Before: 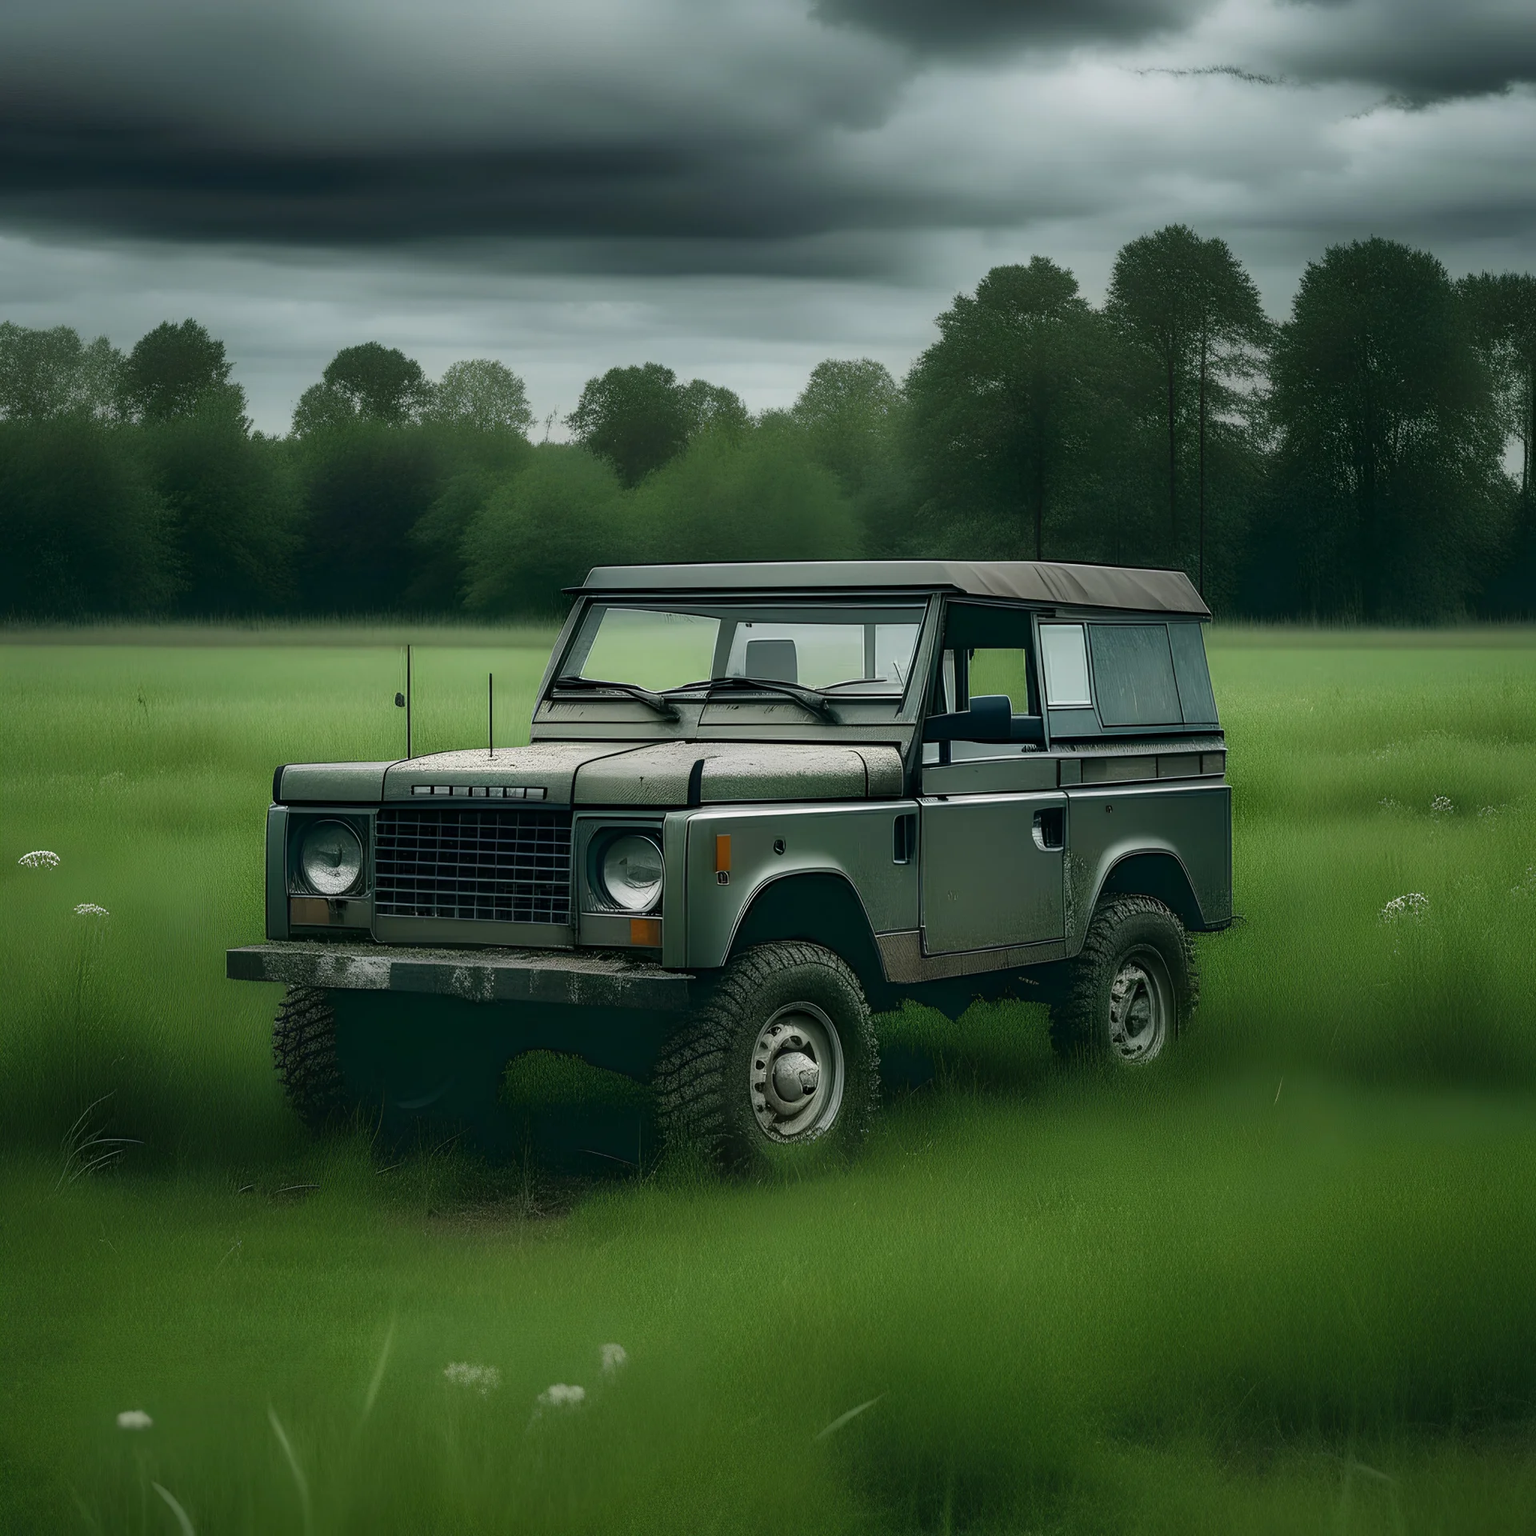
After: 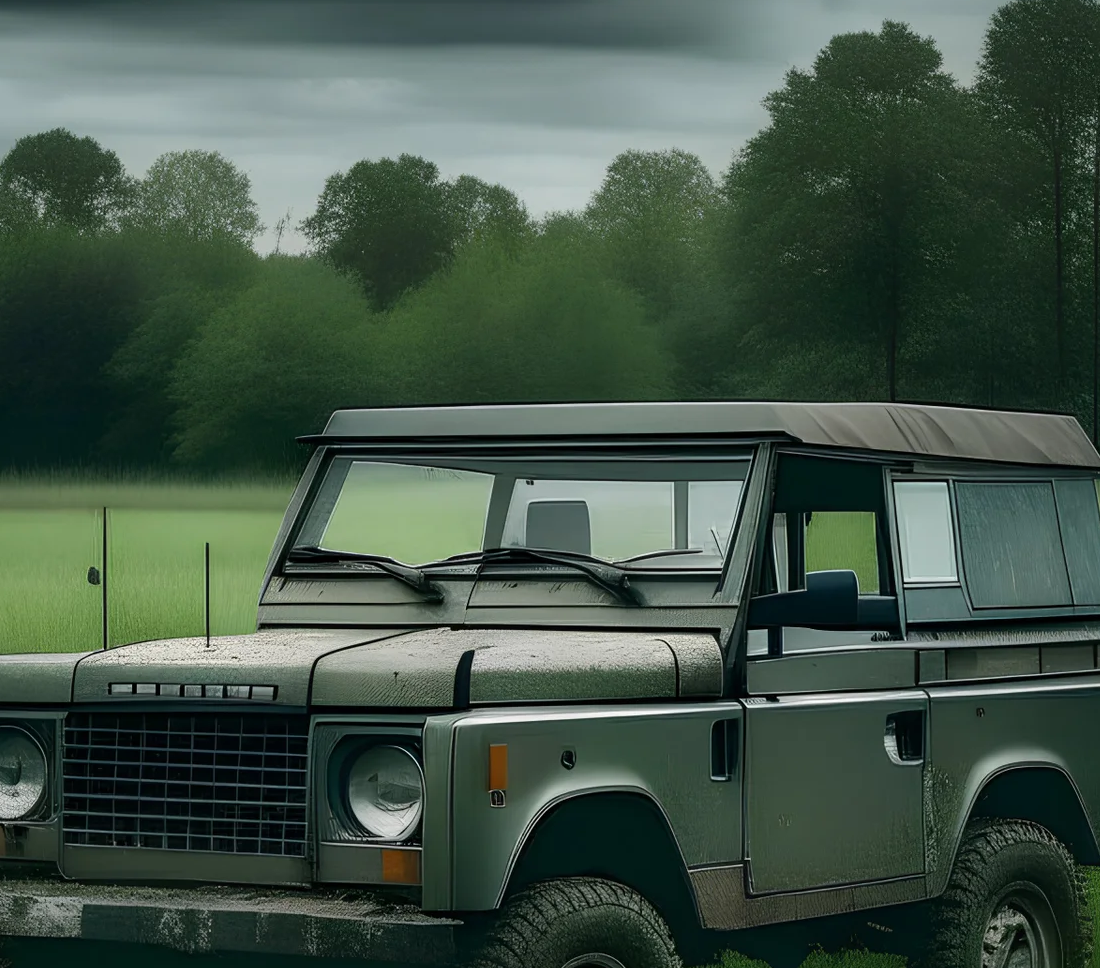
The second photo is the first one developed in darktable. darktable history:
crop: left 21.161%, top 15.586%, right 21.533%, bottom 33.952%
